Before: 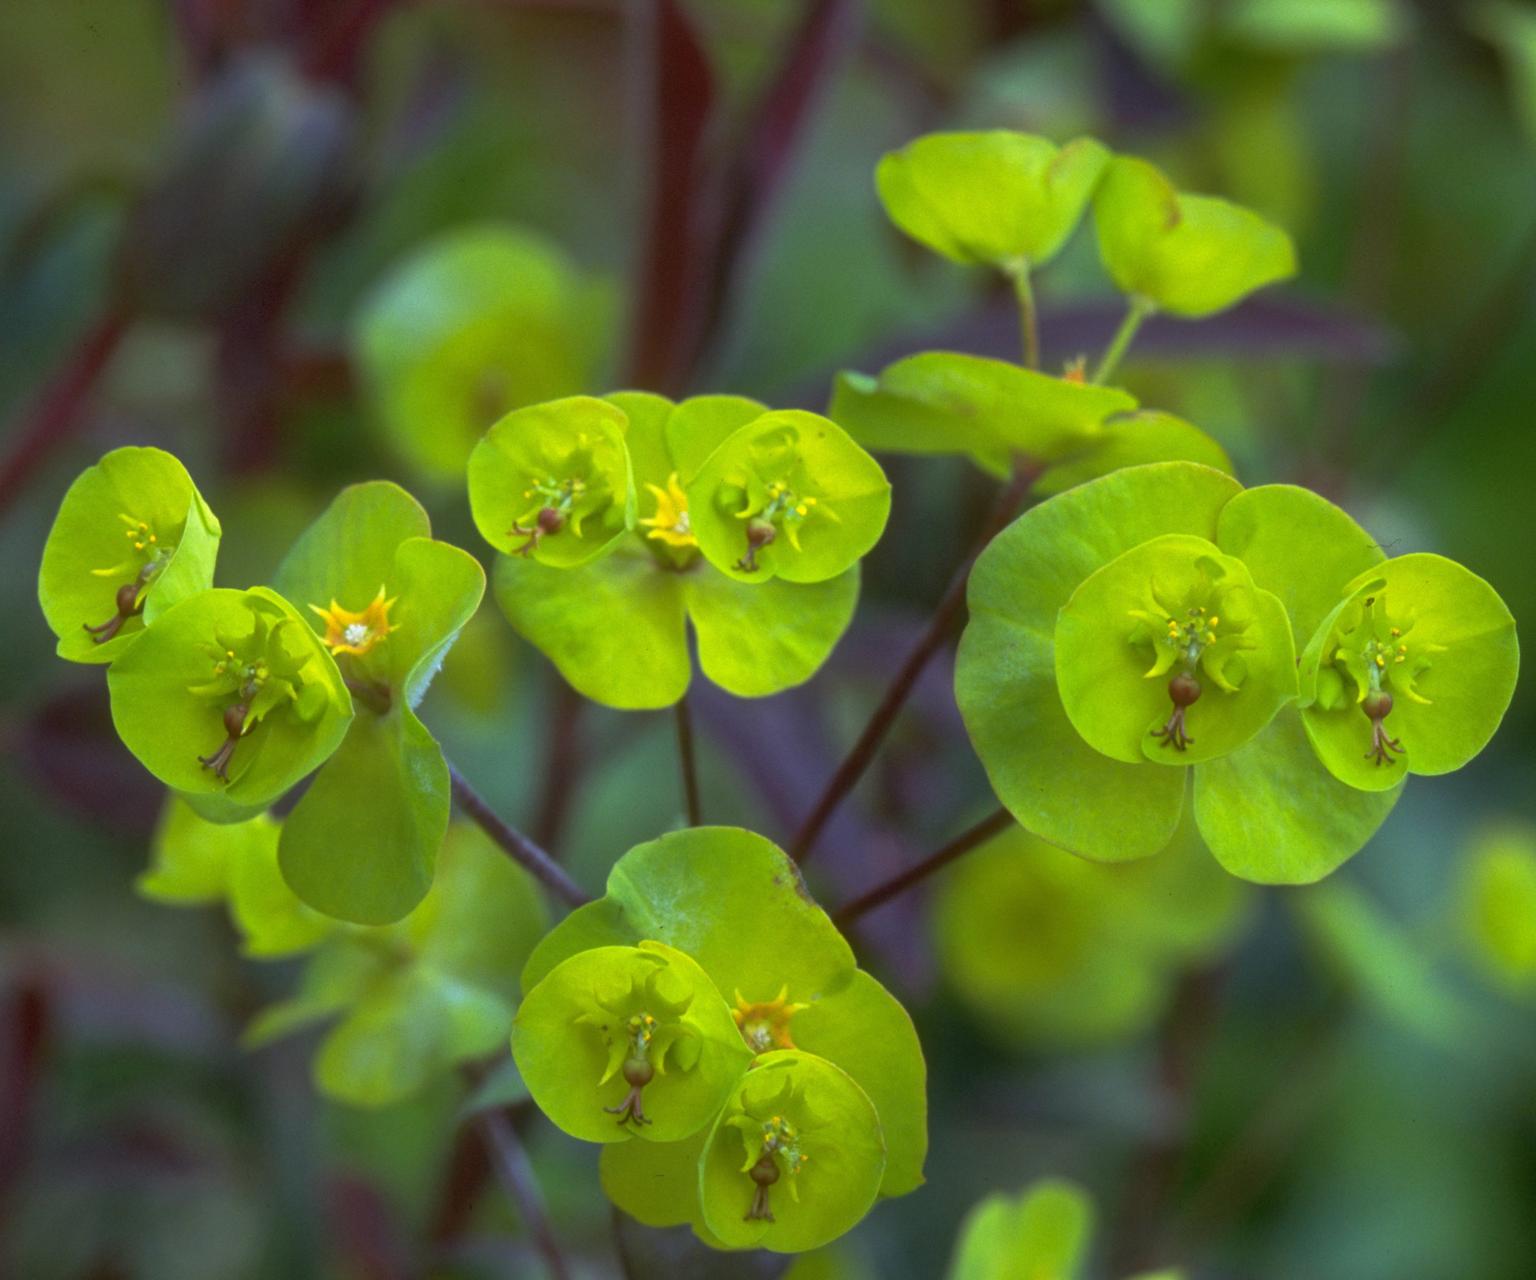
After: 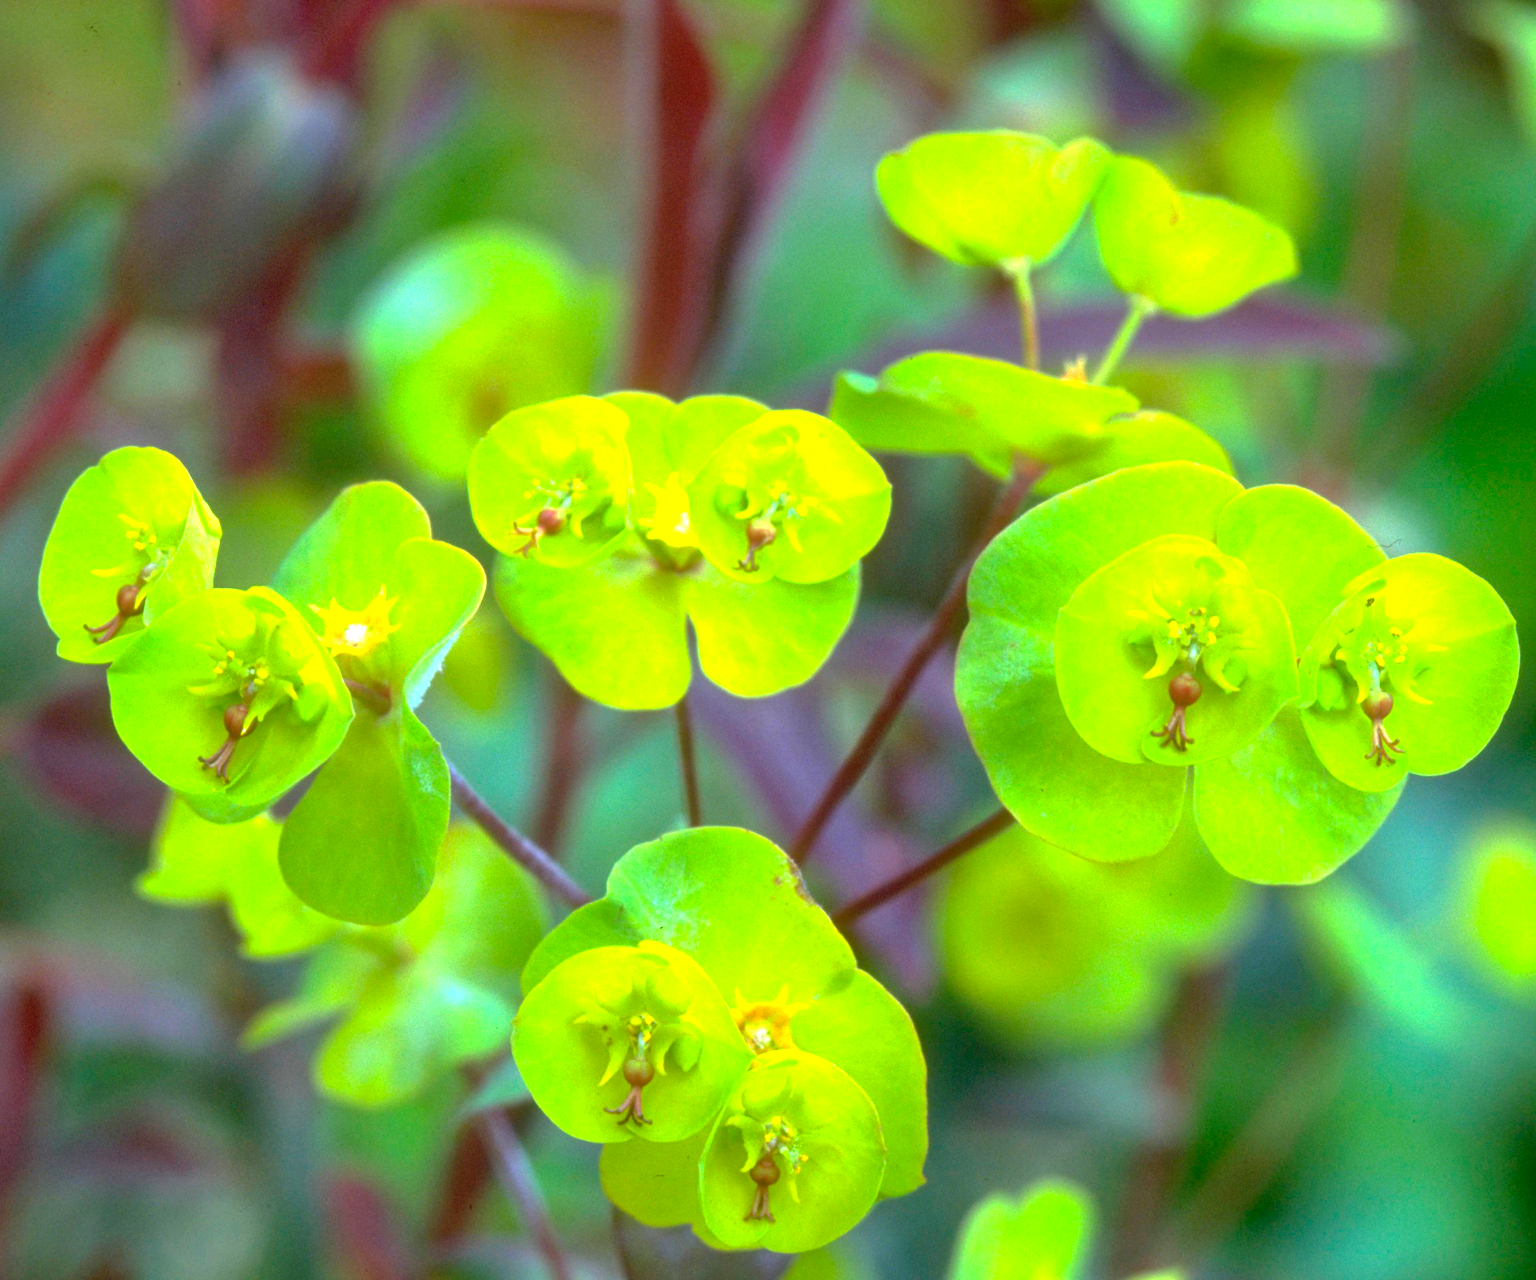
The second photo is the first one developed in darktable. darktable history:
shadows and highlights: shadows 25.38, highlights -23.12
exposure: exposure 1.485 EV, compensate highlight preservation false
